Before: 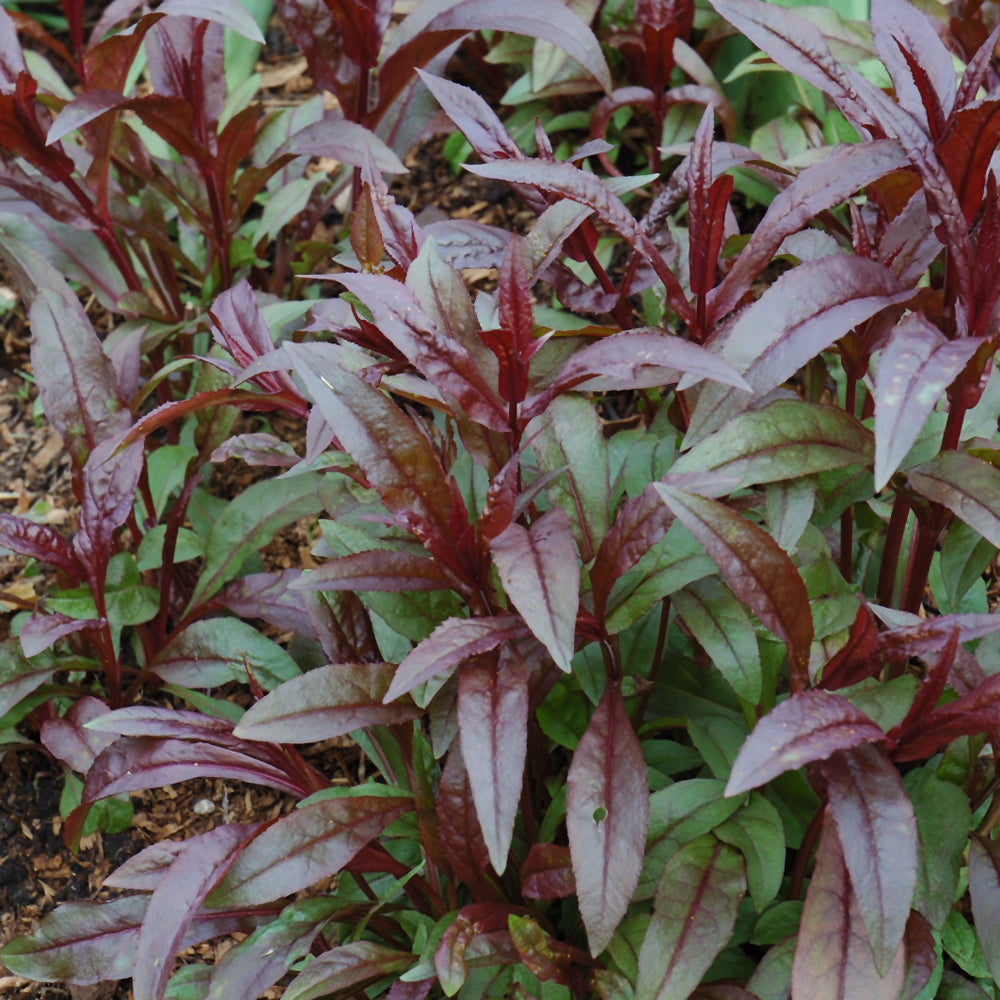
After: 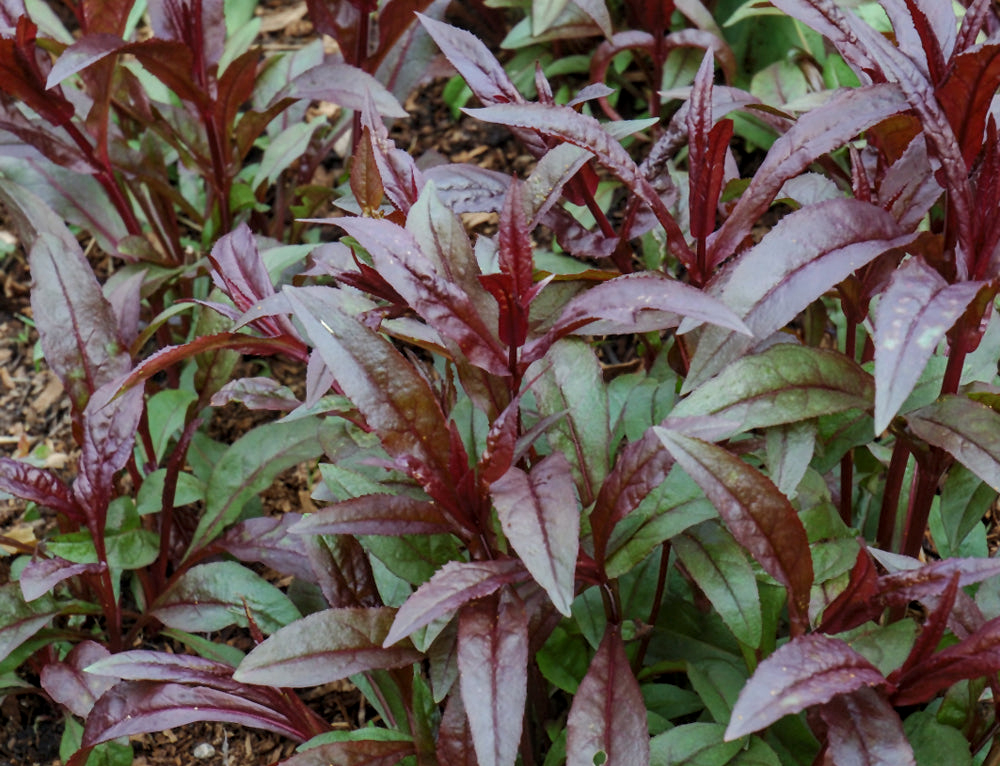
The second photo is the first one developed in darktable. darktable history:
local contrast: on, module defaults
crop: top 5.667%, bottom 17.637%
